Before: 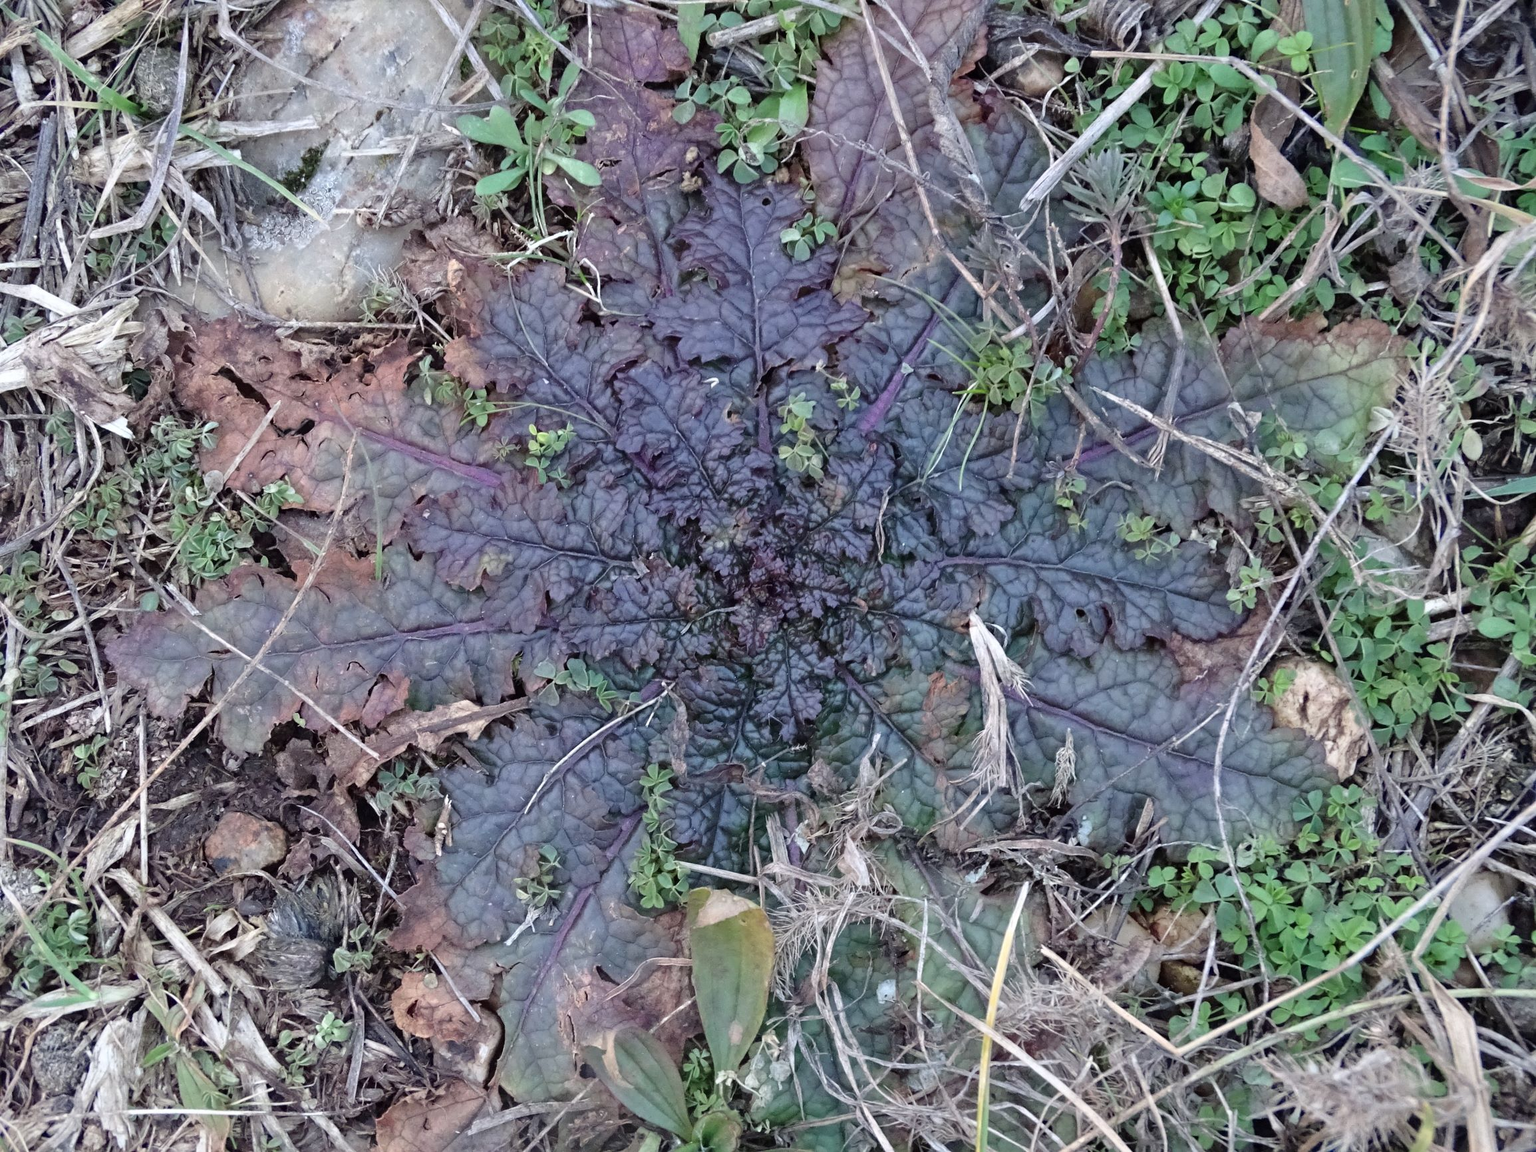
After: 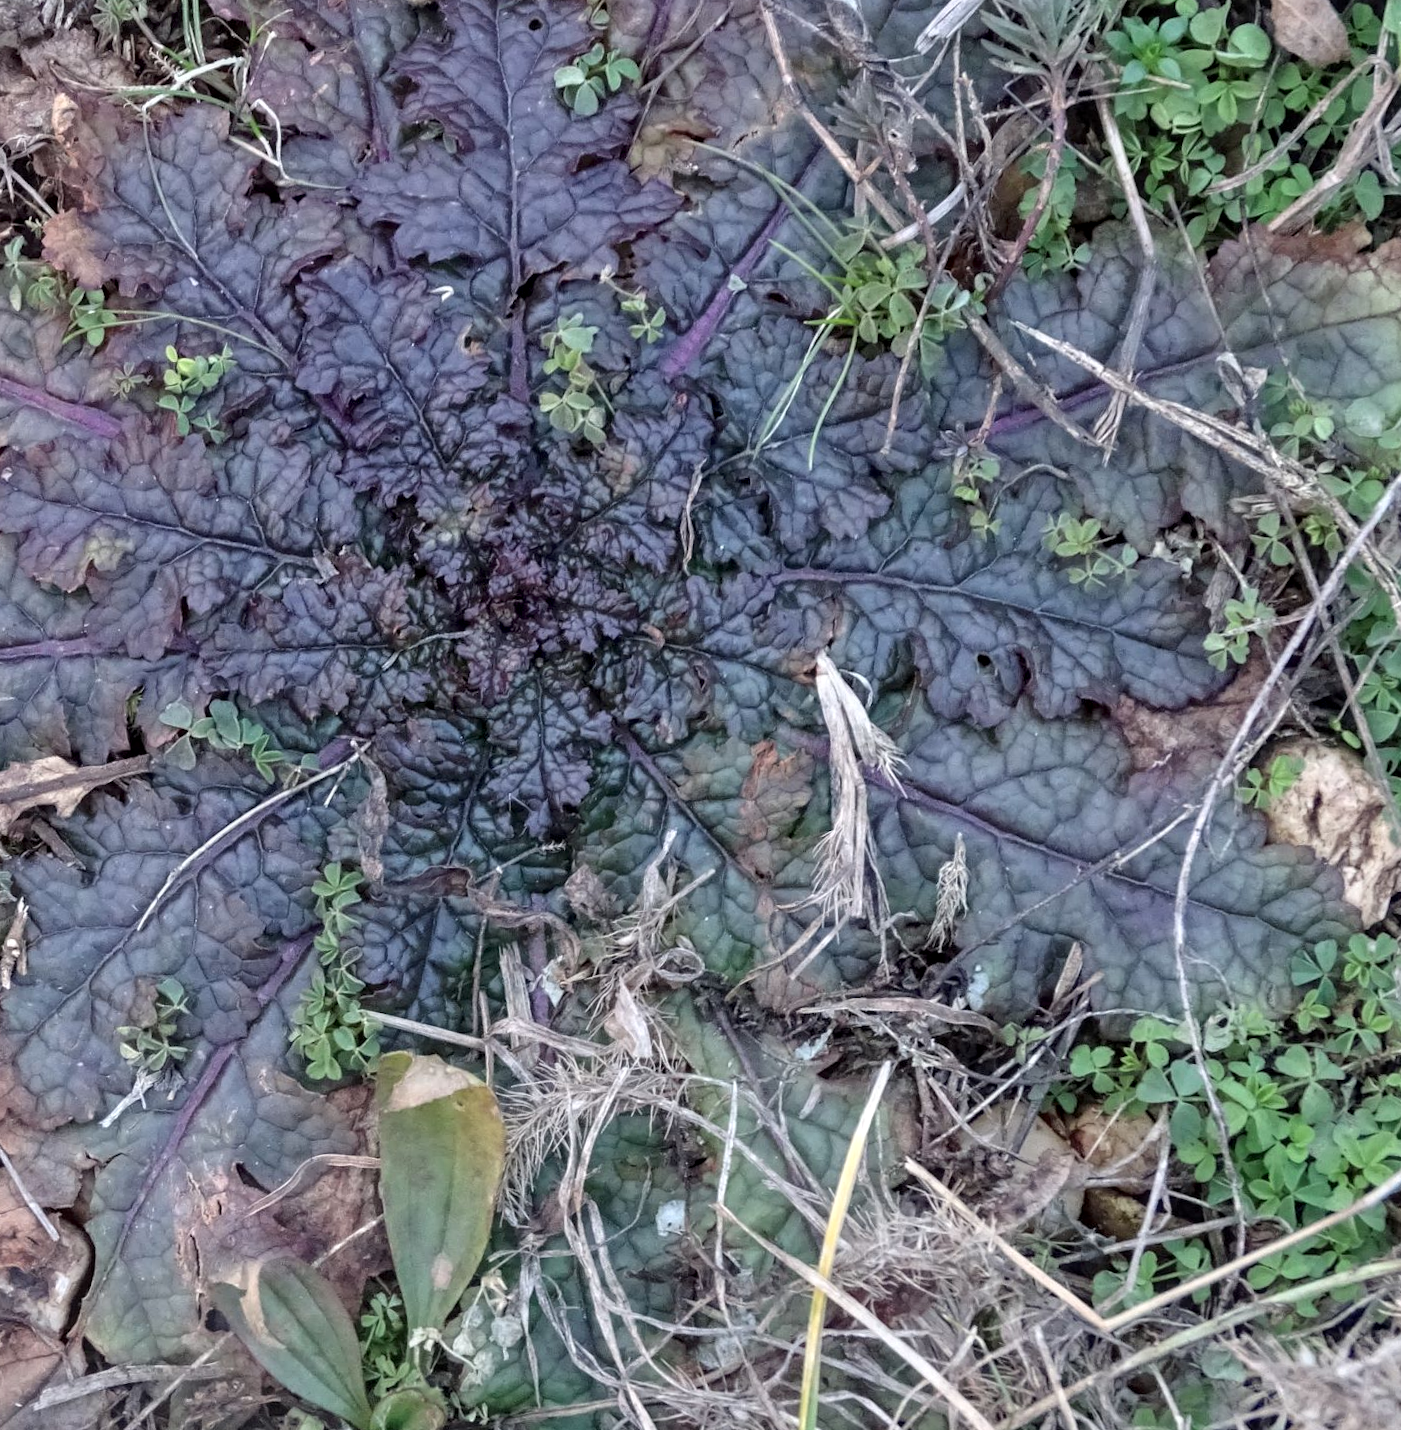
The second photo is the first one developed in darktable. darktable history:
crop and rotate: left 28.256%, top 17.734%, right 12.656%, bottom 3.573%
rotate and perspective: rotation 2.17°, automatic cropping off
local contrast: on, module defaults
